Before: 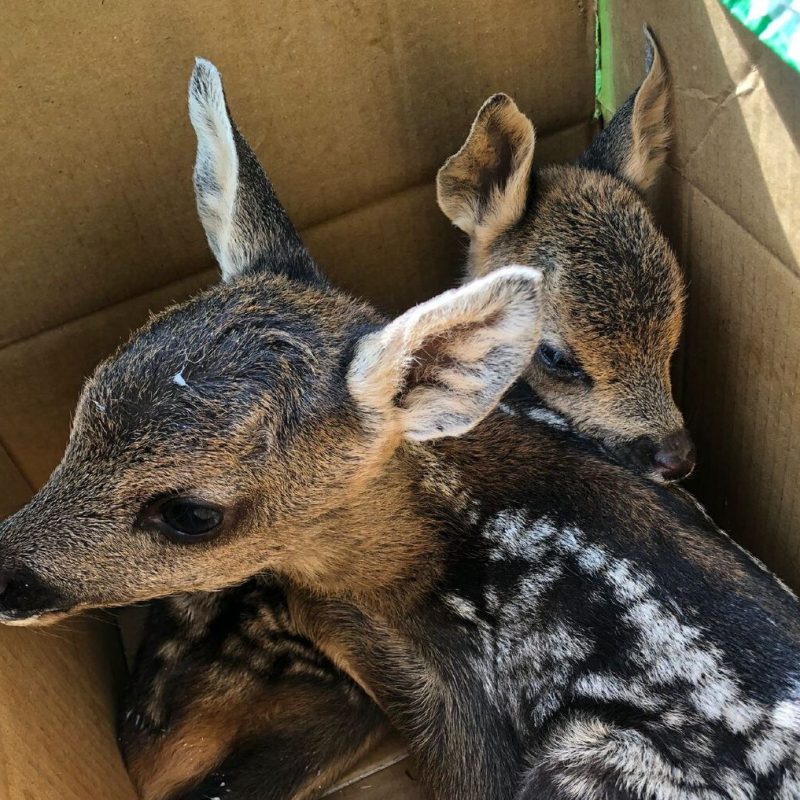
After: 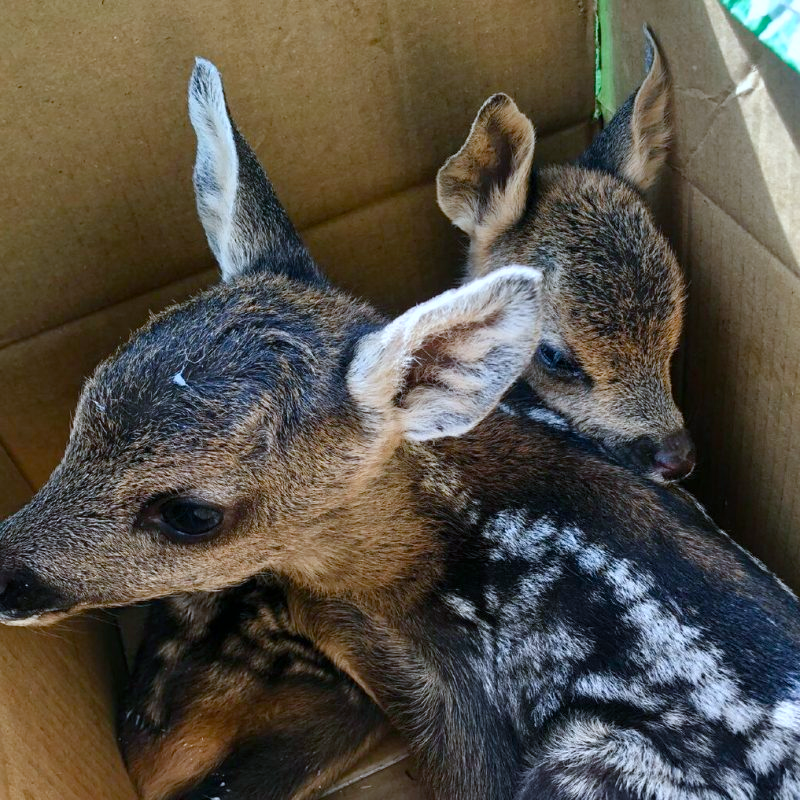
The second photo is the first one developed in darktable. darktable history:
color calibration: gray › normalize channels true, x 0.38, y 0.391, temperature 4089.67 K, gamut compression 0.021
color balance rgb: perceptual saturation grading › global saturation 20%, perceptual saturation grading › highlights -50.088%, perceptual saturation grading › shadows 30.617%, global vibrance 9.992%
